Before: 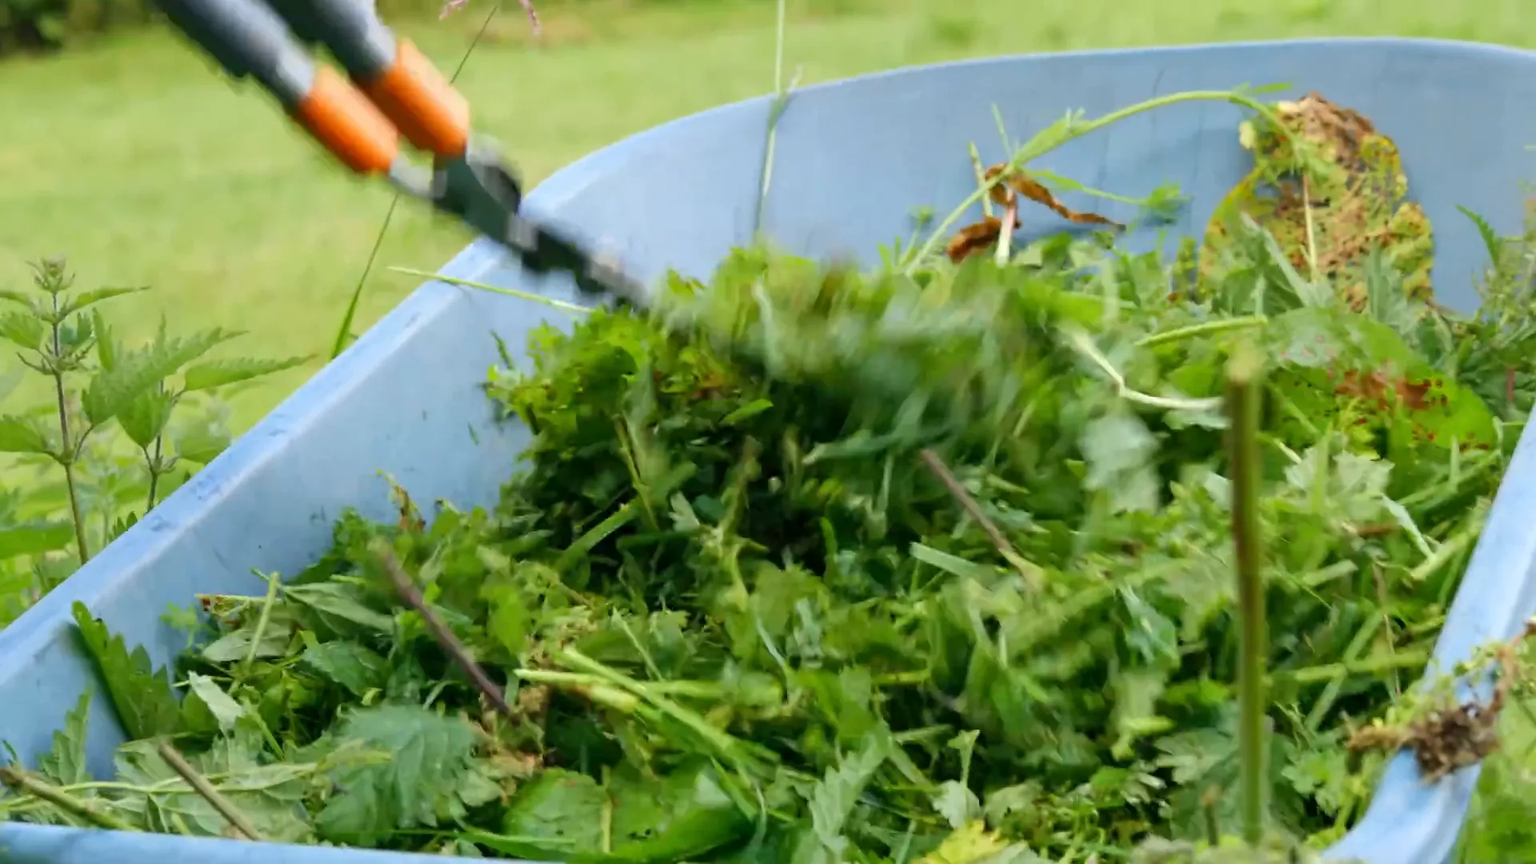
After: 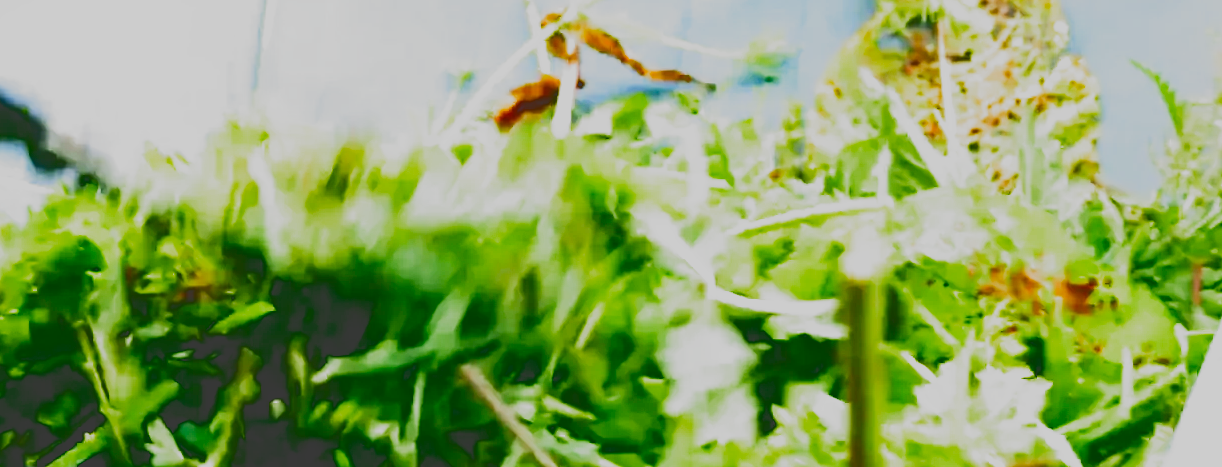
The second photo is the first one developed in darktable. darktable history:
exposure: black level correction 0, exposure 1 EV, compensate exposure bias true, compensate highlight preservation false
haze removal: compatibility mode true, adaptive false
crop: left 36.005%, top 18.293%, right 0.31%, bottom 38.444%
tone curve: curves: ch0 [(0, 0.23) (0.125, 0.207) (0.245, 0.227) (0.736, 0.695) (1, 0.824)], color space Lab, independent channels, preserve colors none
filmic rgb: black relative exposure -6.43 EV, white relative exposure 2.43 EV, threshold 3 EV, hardness 5.27, latitude 0.1%, contrast 1.425, highlights saturation mix 2%, preserve chrominance no, color science v5 (2021), contrast in shadows safe, contrast in highlights safe, enable highlight reconstruction true
